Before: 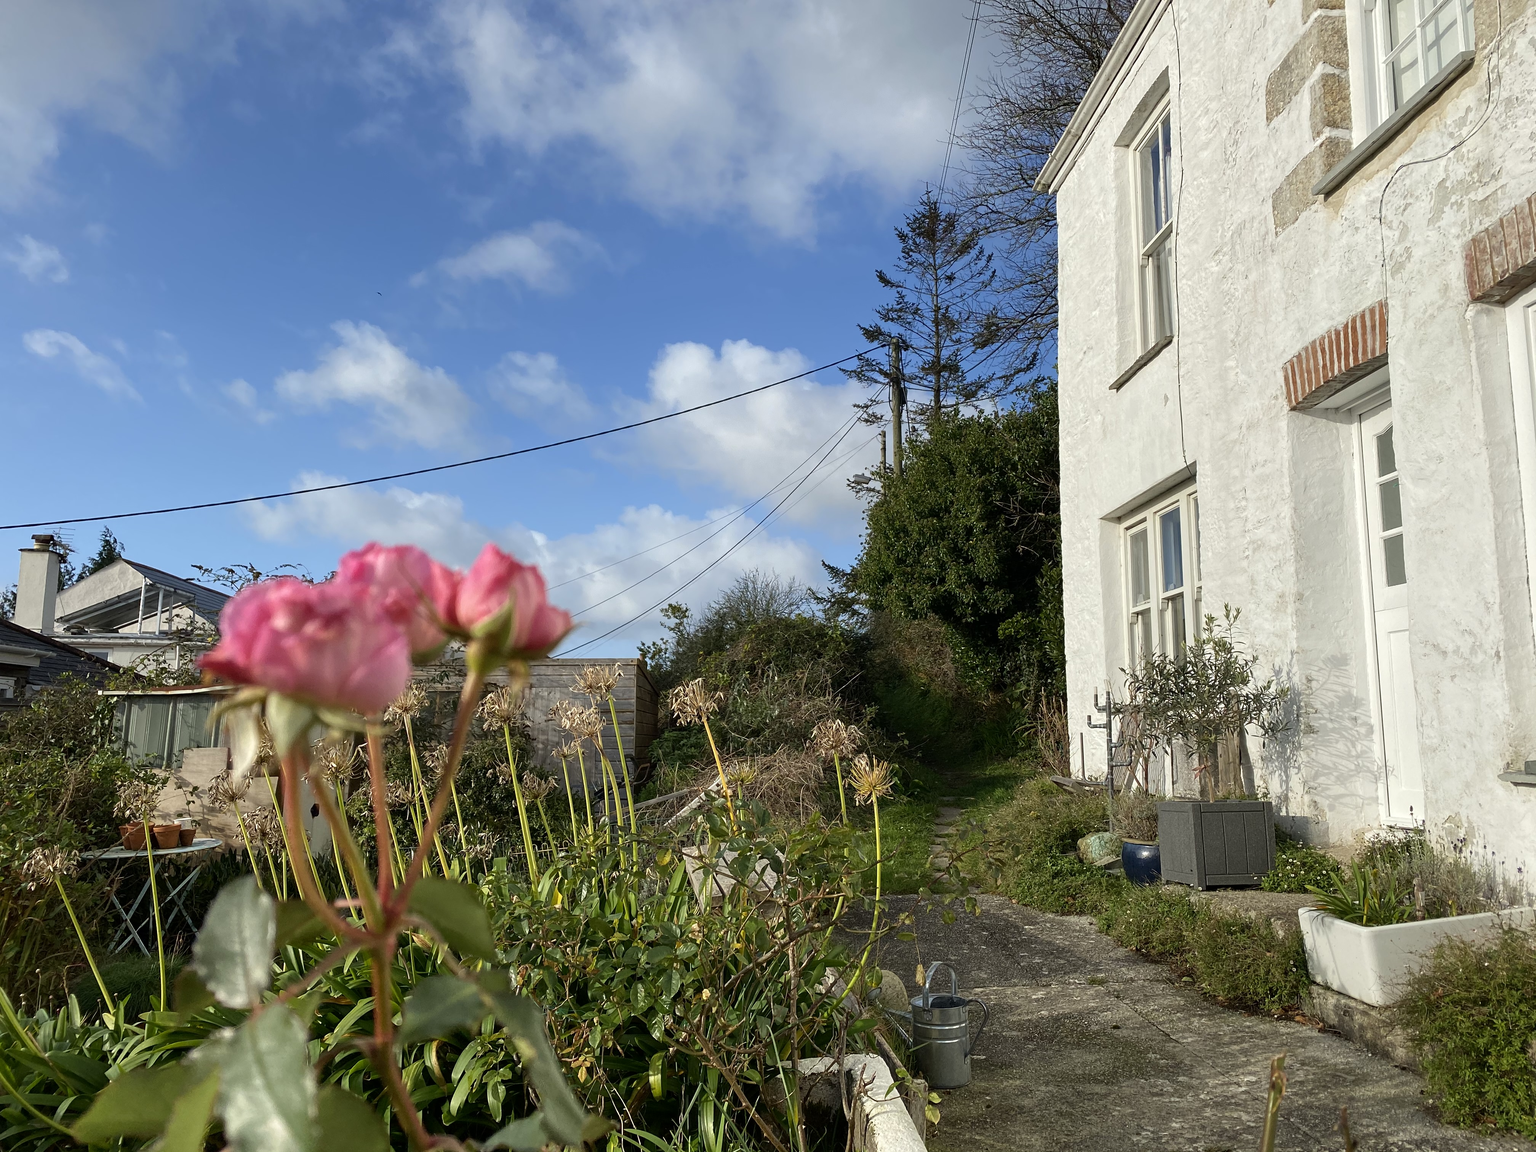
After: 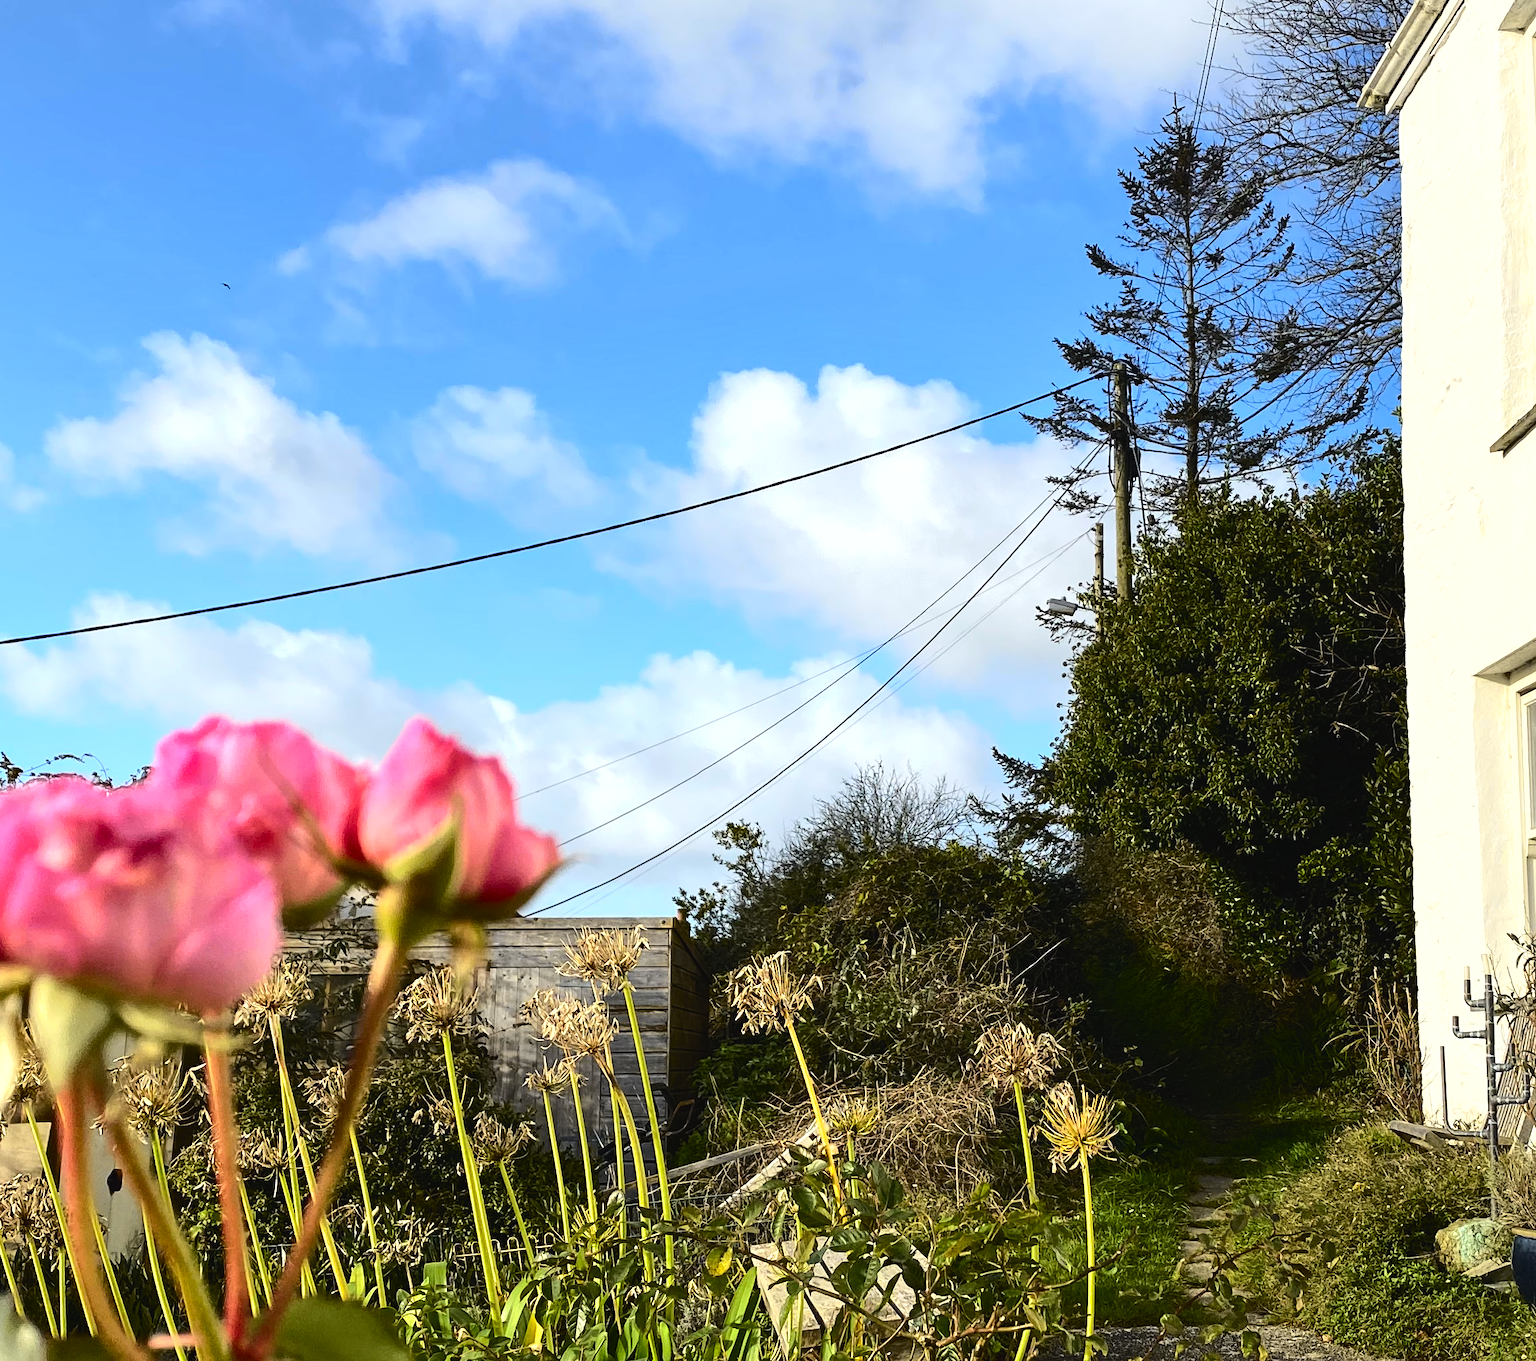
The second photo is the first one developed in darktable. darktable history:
crop: left 16.202%, top 11.208%, right 26.045%, bottom 20.557%
tone curve: curves: ch0 [(0, 0.028) (0.037, 0.05) (0.123, 0.114) (0.19, 0.176) (0.269, 0.27) (0.48, 0.57) (0.595, 0.695) (0.718, 0.823) (0.855, 0.913) (1, 0.982)]; ch1 [(0, 0) (0.243, 0.245) (0.422, 0.415) (0.493, 0.495) (0.508, 0.506) (0.536, 0.538) (0.569, 0.58) (0.611, 0.644) (0.769, 0.807) (1, 1)]; ch2 [(0, 0) (0.249, 0.216) (0.349, 0.321) (0.424, 0.442) (0.476, 0.483) (0.498, 0.499) (0.517, 0.519) (0.532, 0.547) (0.569, 0.608) (0.614, 0.661) (0.706, 0.75) (0.808, 0.809) (0.991, 0.968)], color space Lab, independent channels, preserve colors none
exposure: compensate highlight preservation false
tone equalizer: -8 EV -0.75 EV, -7 EV -0.7 EV, -6 EV -0.6 EV, -5 EV -0.4 EV, -3 EV 0.4 EV, -2 EV 0.6 EV, -1 EV 0.7 EV, +0 EV 0.75 EV, edges refinement/feathering 500, mask exposure compensation -1.57 EV, preserve details no
shadows and highlights: shadows 10, white point adjustment 1, highlights -40
